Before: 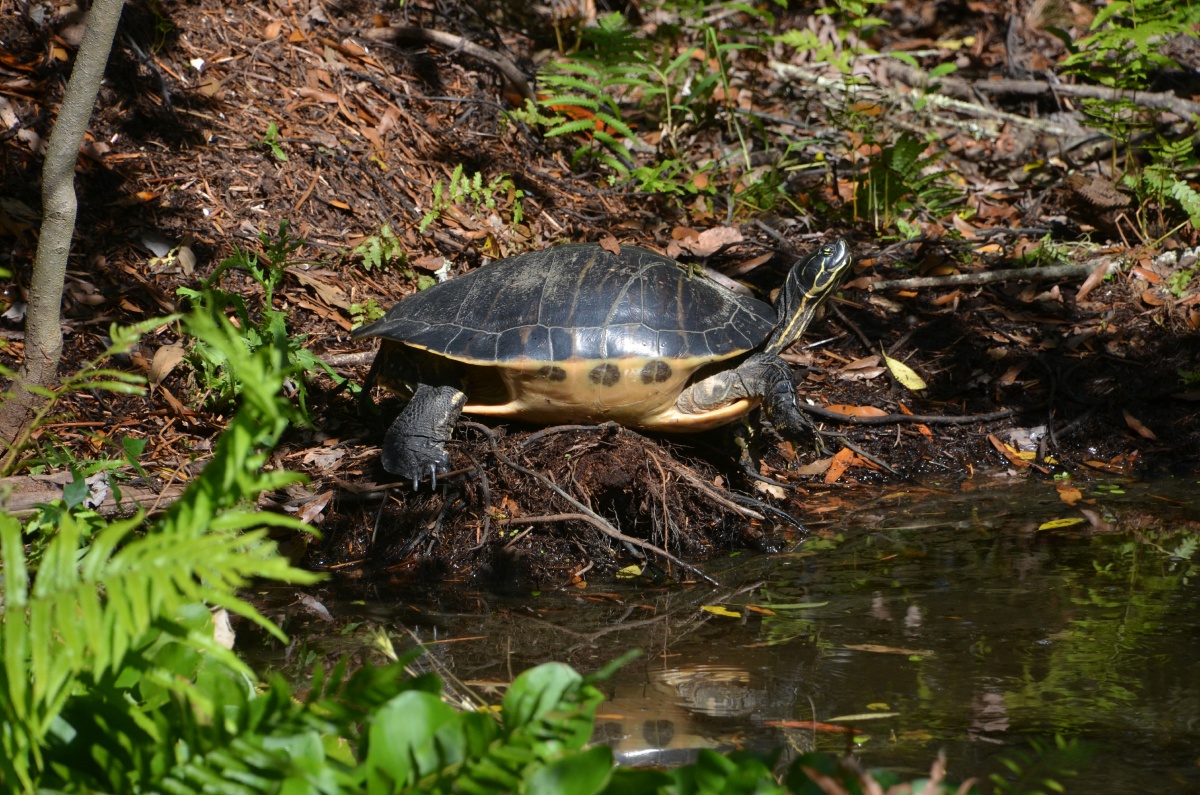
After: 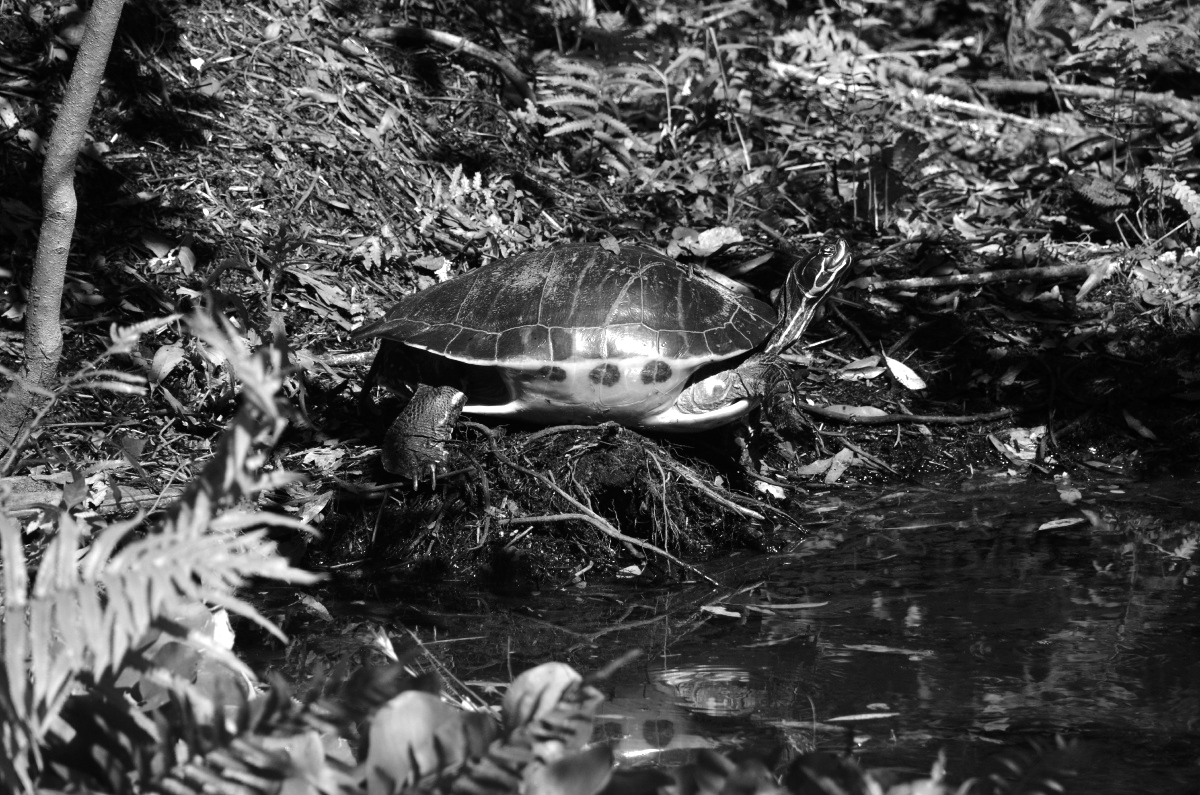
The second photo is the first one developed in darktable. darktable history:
monochrome: a 32, b 64, size 2.3
tone equalizer: -8 EV -0.75 EV, -7 EV -0.7 EV, -6 EV -0.6 EV, -5 EV -0.4 EV, -3 EV 0.4 EV, -2 EV 0.6 EV, -1 EV 0.7 EV, +0 EV 0.75 EV, edges refinement/feathering 500, mask exposure compensation -1.57 EV, preserve details no
white balance: red 1.029, blue 0.92
